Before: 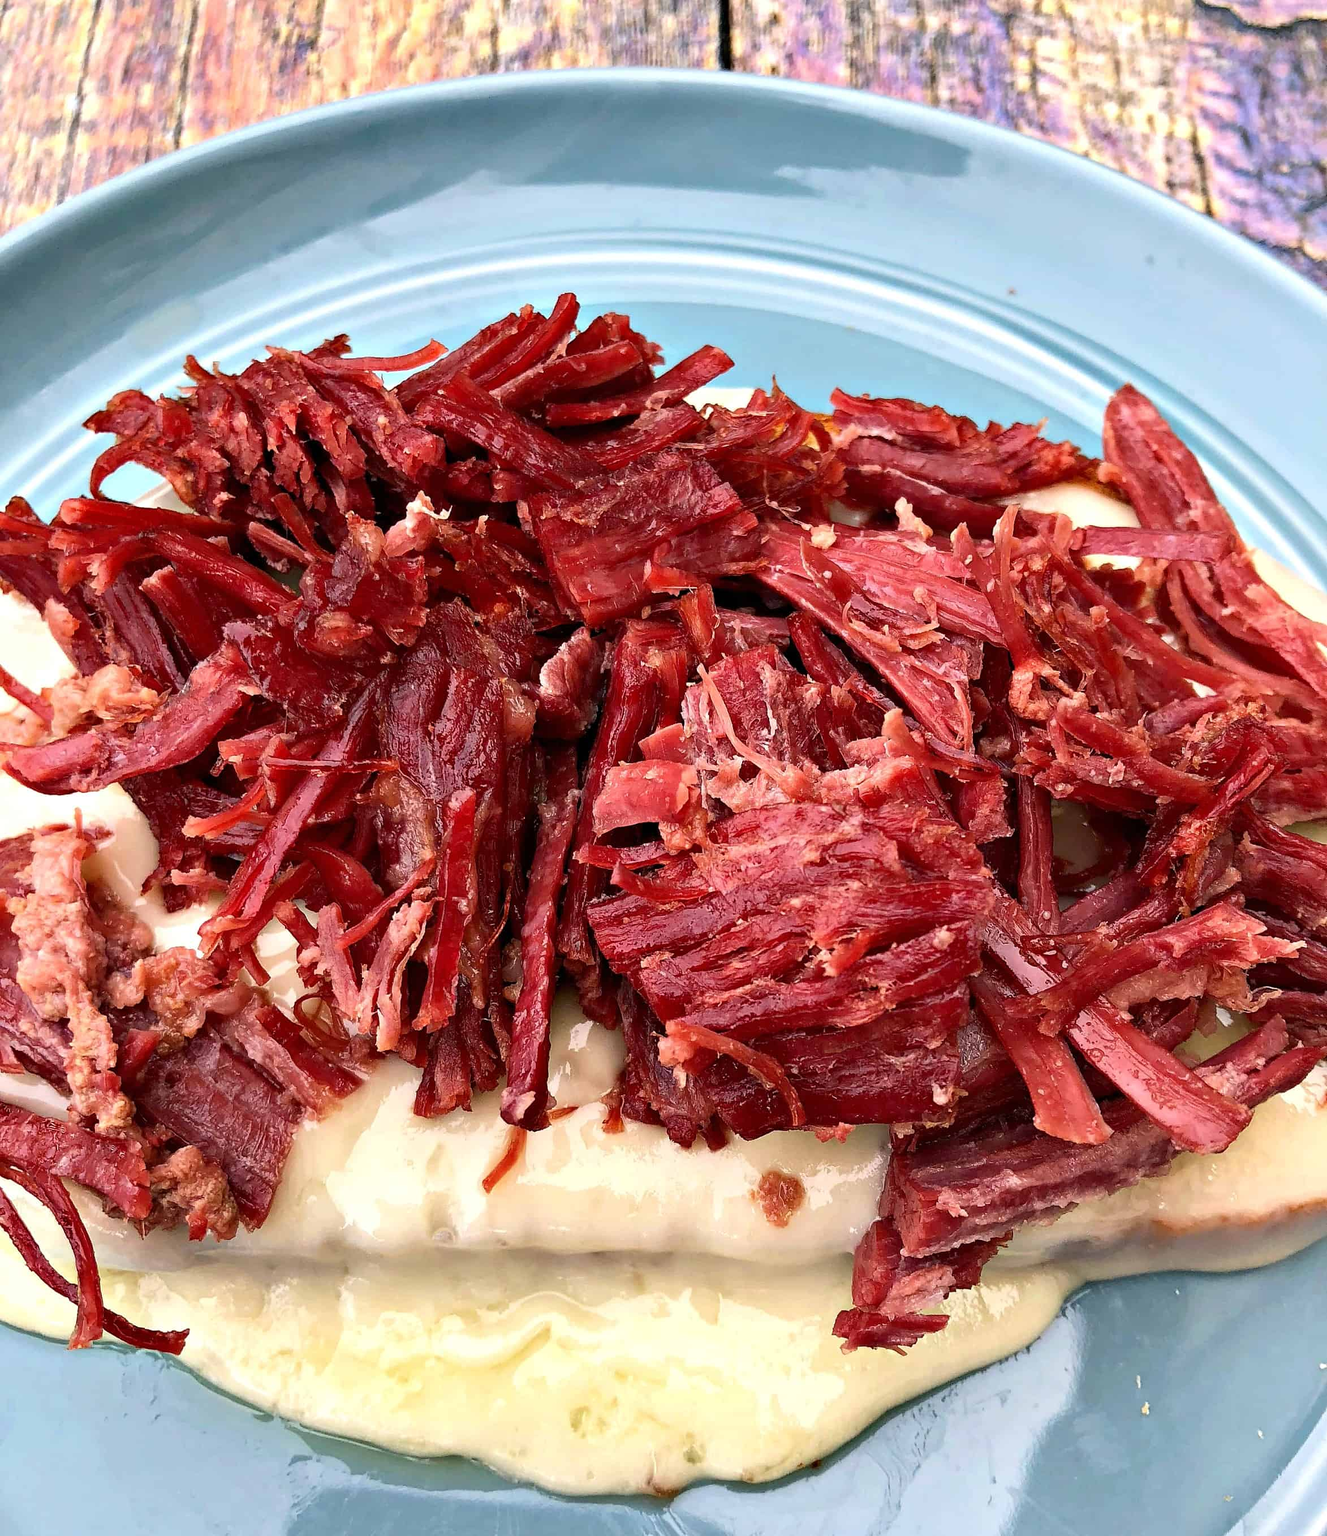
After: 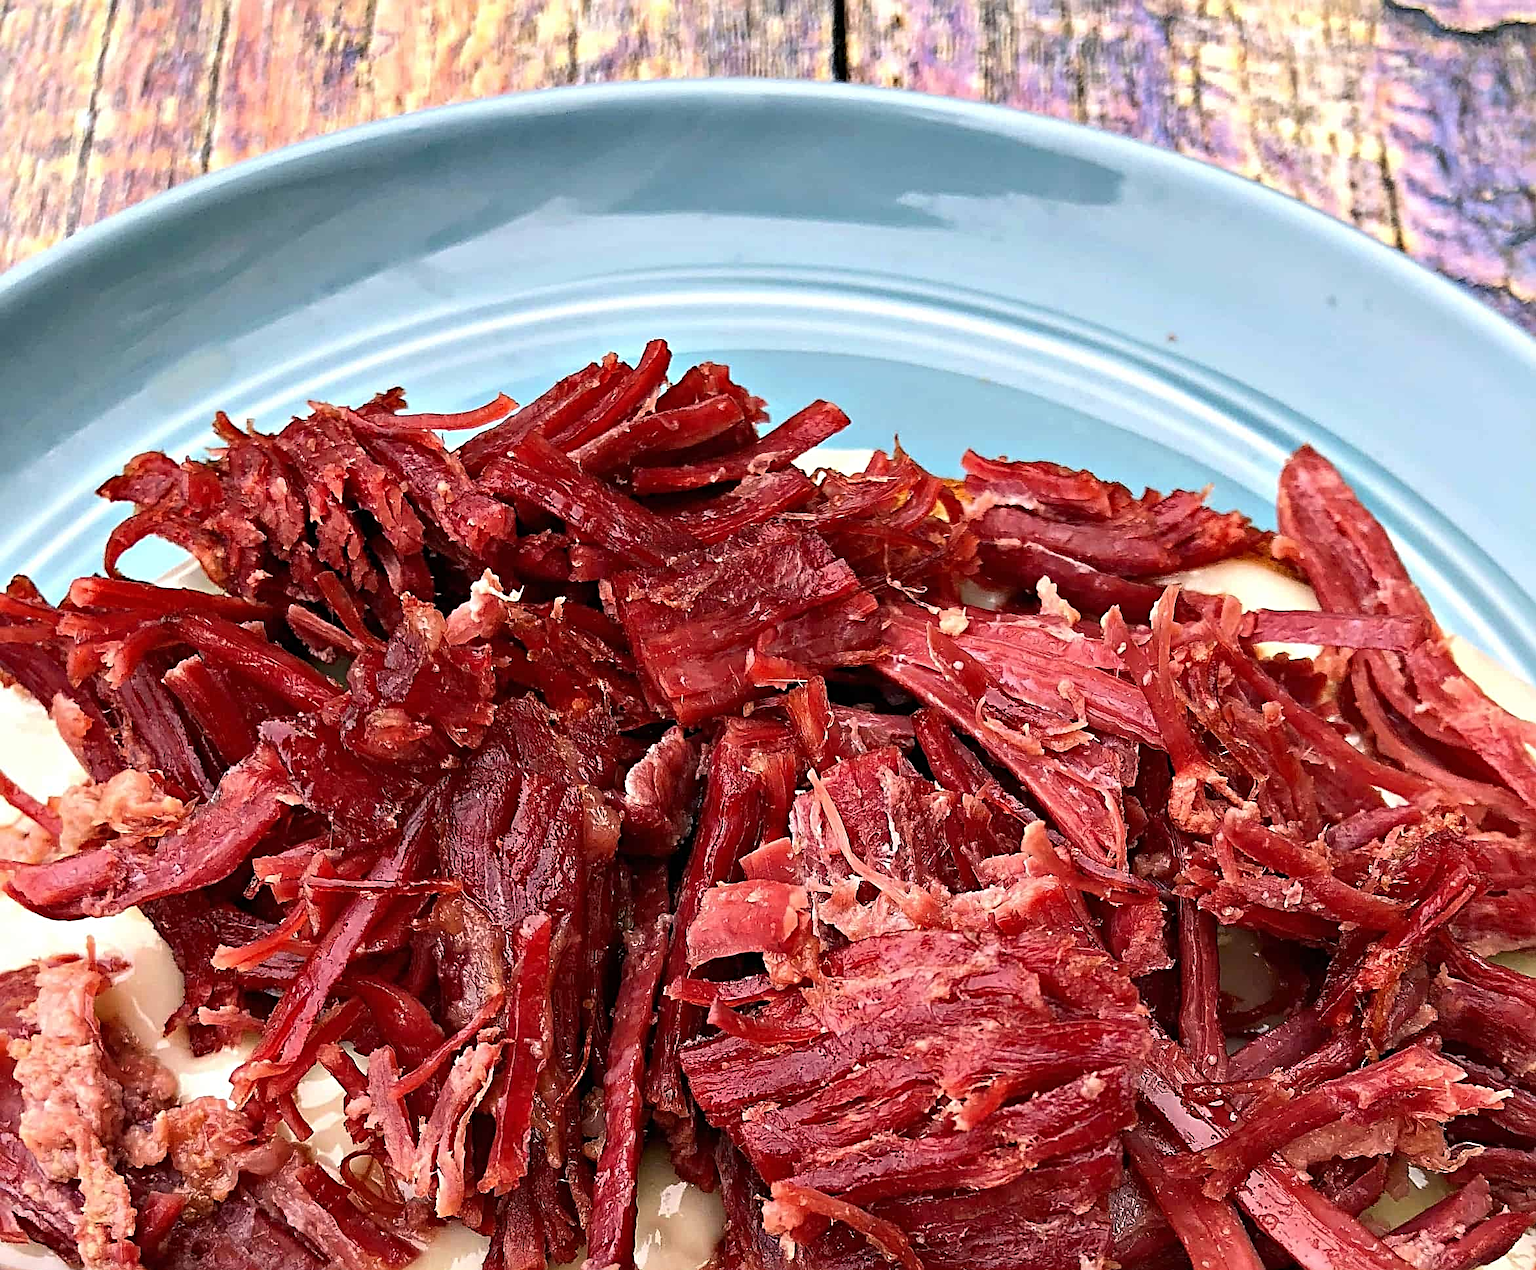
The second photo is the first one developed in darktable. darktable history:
sharpen: radius 4
crop: bottom 28.576%
